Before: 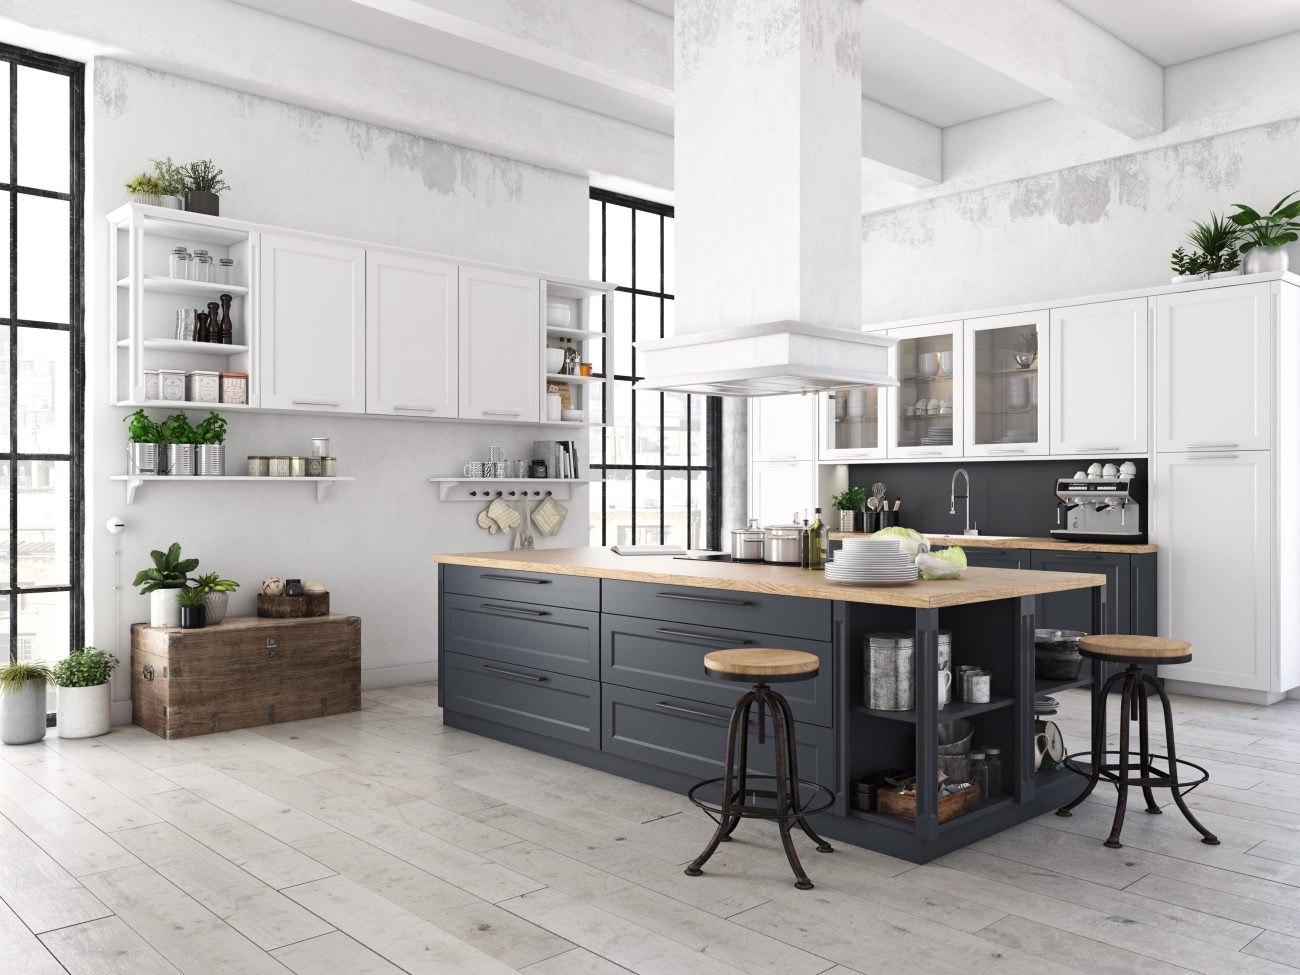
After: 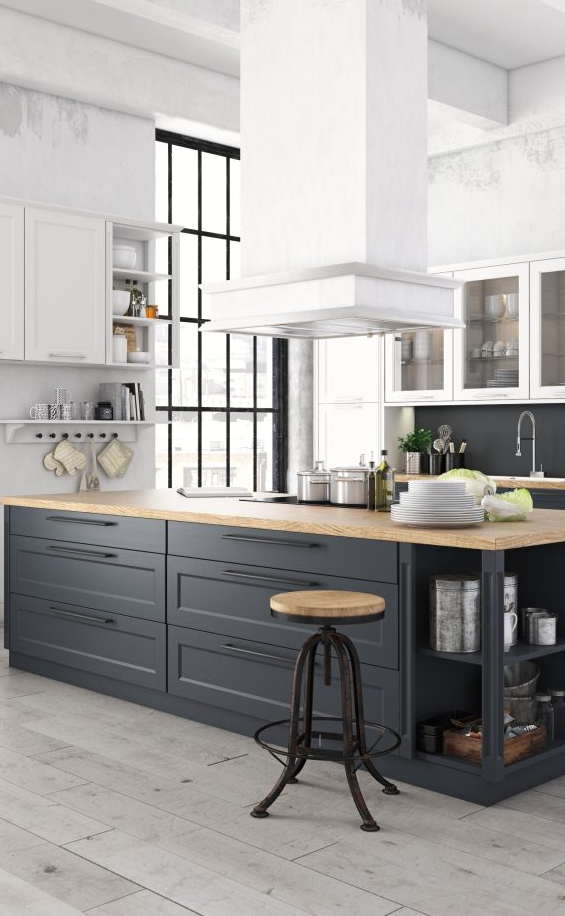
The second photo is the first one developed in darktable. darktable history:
crop: left 33.431%, top 5.965%, right 23.034%
